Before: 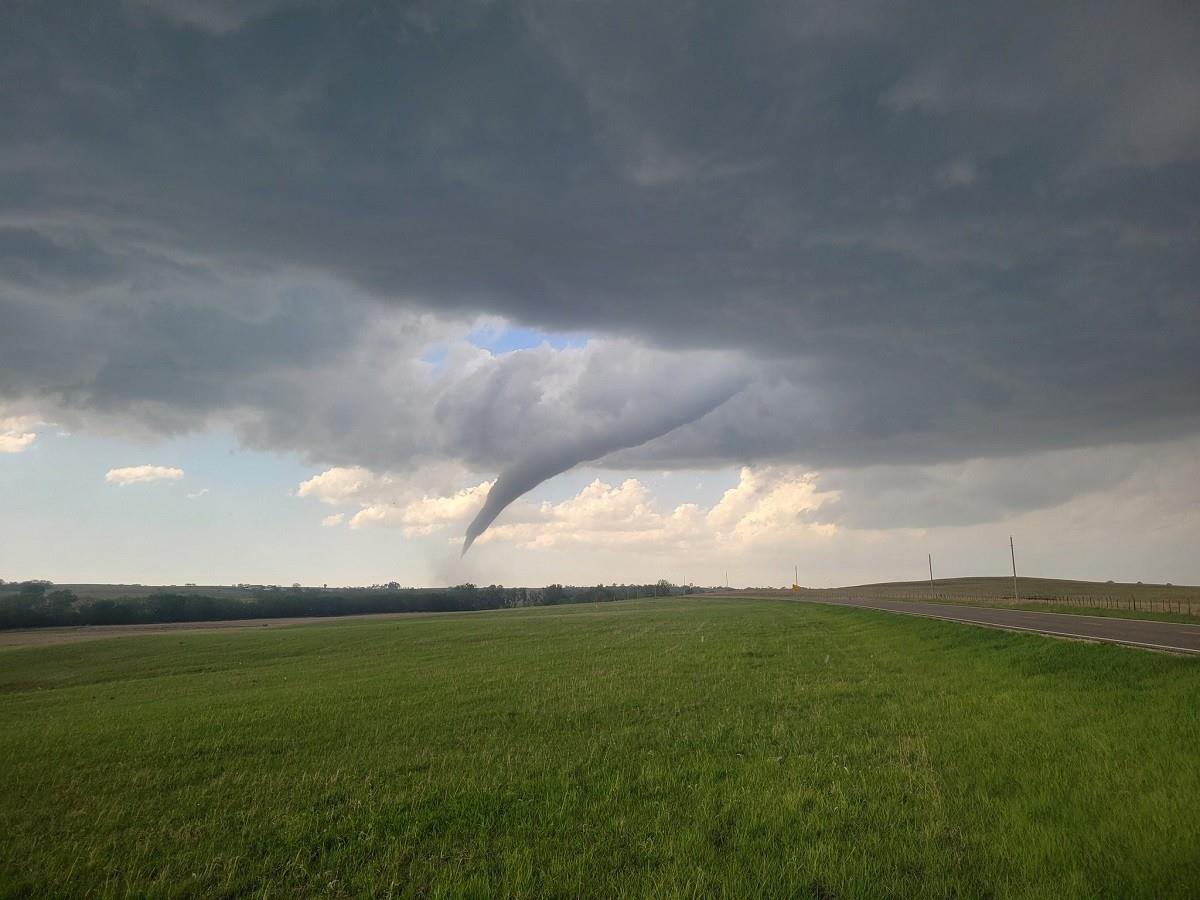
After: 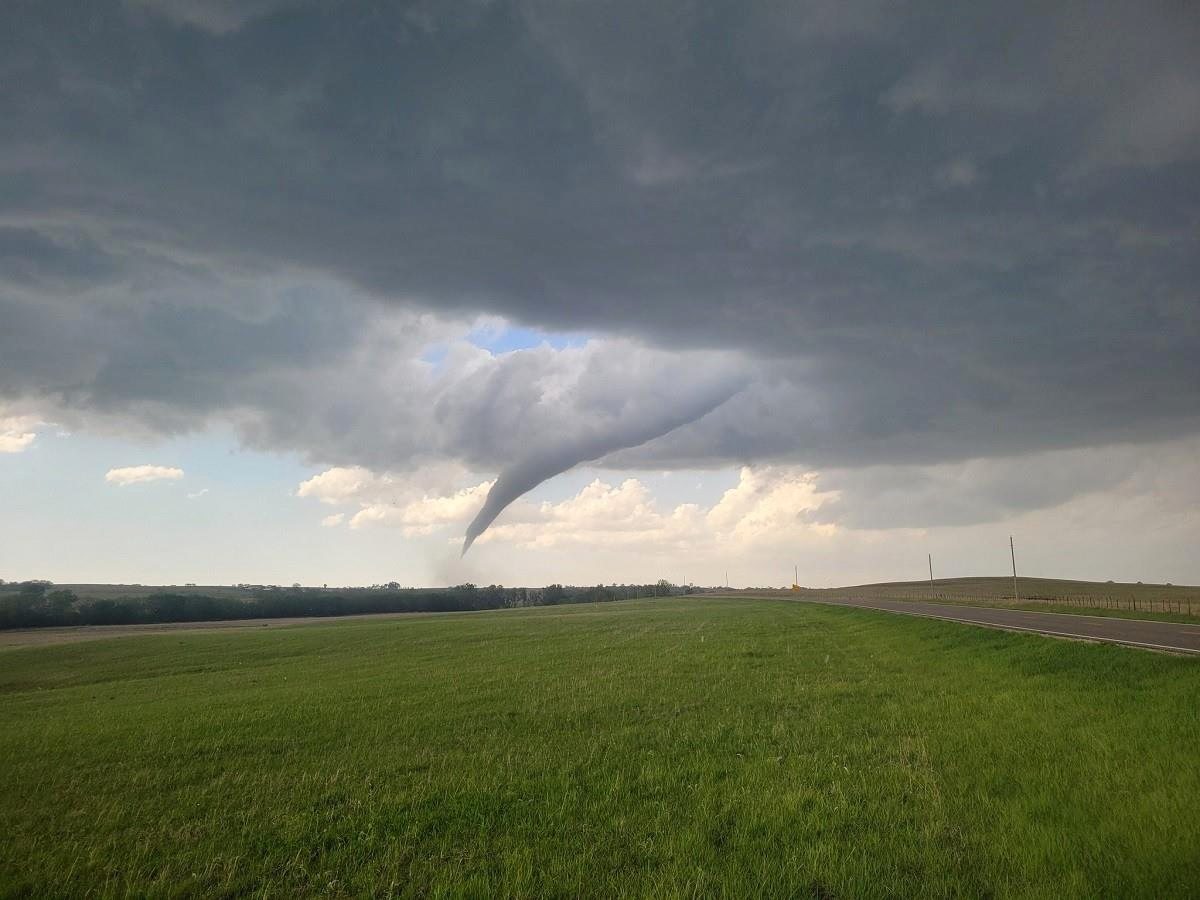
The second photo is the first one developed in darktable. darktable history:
tone curve: curves: ch0 [(0, 0) (0.003, 0.003) (0.011, 0.012) (0.025, 0.026) (0.044, 0.046) (0.069, 0.072) (0.1, 0.104) (0.136, 0.141) (0.177, 0.184) (0.224, 0.233) (0.277, 0.288) (0.335, 0.348) (0.399, 0.414) (0.468, 0.486) (0.543, 0.564) (0.623, 0.647) (0.709, 0.736) (0.801, 0.831) (0.898, 0.921) (1, 1)], preserve colors none
